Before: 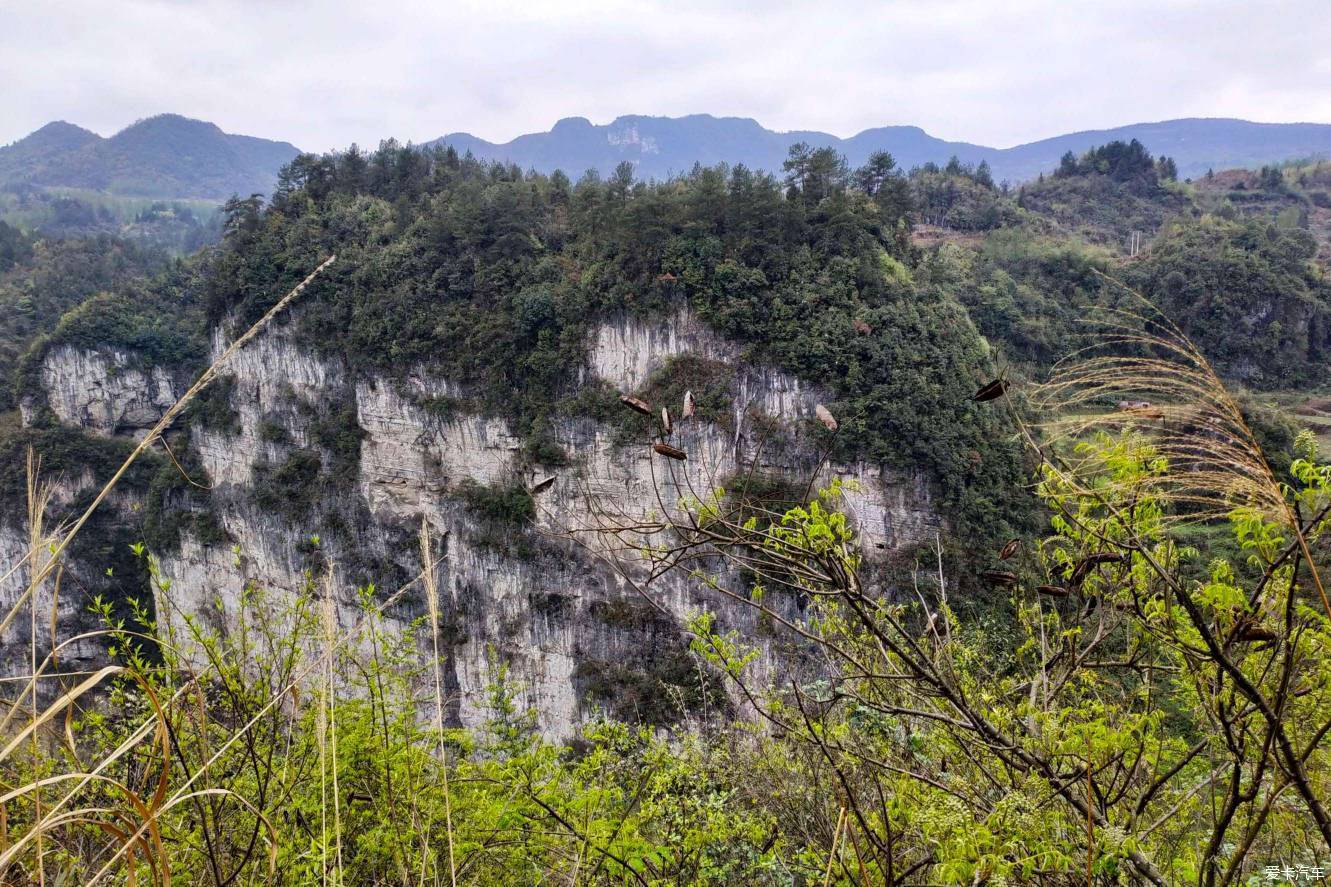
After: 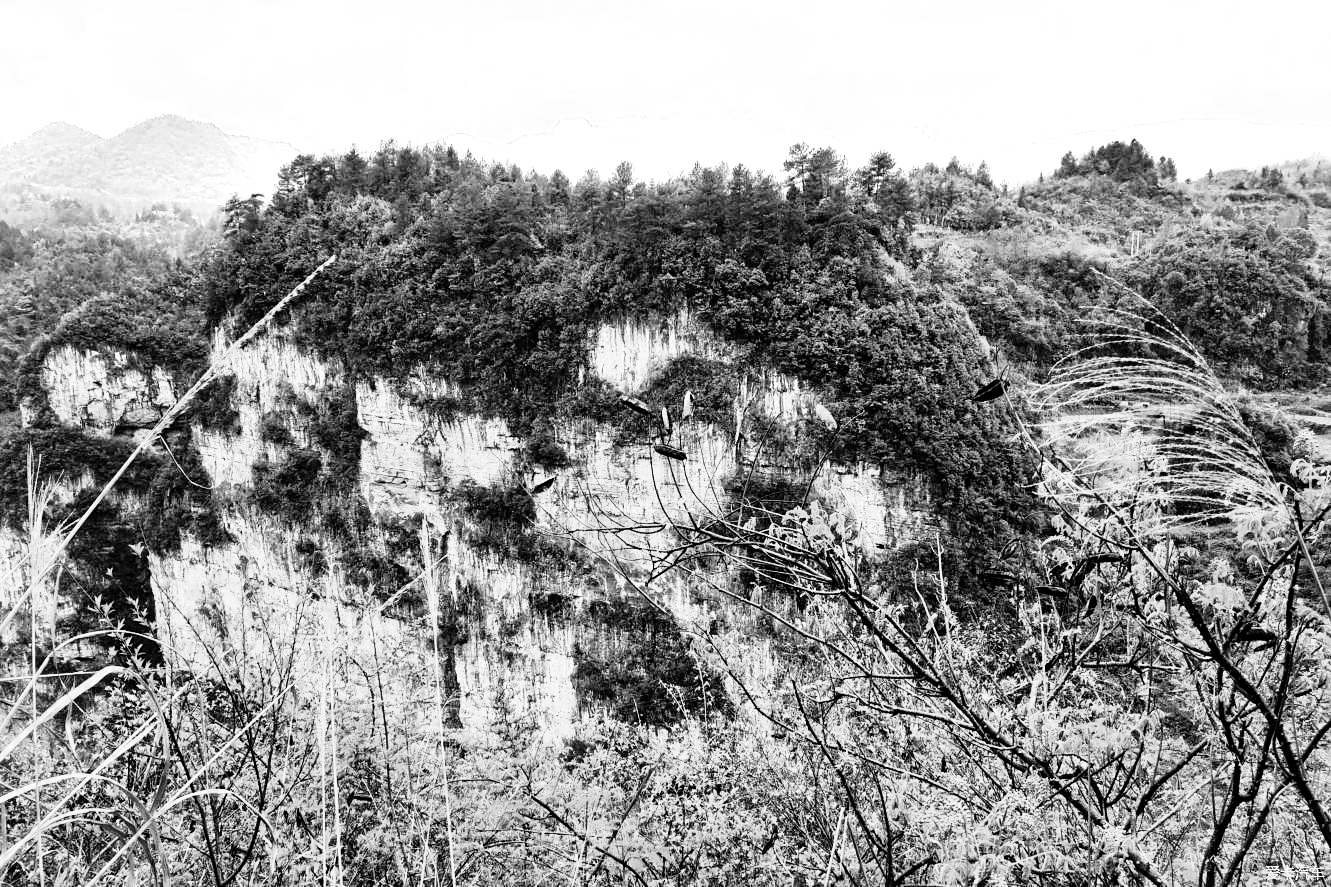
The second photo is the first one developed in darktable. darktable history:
color balance rgb: shadows lift › chroma 1%, shadows lift › hue 113°, highlights gain › chroma 0.2%, highlights gain › hue 333°, perceptual saturation grading › global saturation 20%, perceptual saturation grading › highlights -25%, perceptual saturation grading › shadows 25%, contrast -10%
color zones: curves: ch0 [(0, 0.5) (0.125, 0.4) (0.25, 0.5) (0.375, 0.4) (0.5, 0.4) (0.625, 0.6) (0.75, 0.6) (0.875, 0.5)]; ch1 [(0, 0.4) (0.125, 0.5) (0.25, 0.4) (0.375, 0.4) (0.5, 0.4) (0.625, 0.4) (0.75, 0.5) (0.875, 0.4)]; ch2 [(0, 0.6) (0.125, 0.5) (0.25, 0.5) (0.375, 0.6) (0.5, 0.6) (0.625, 0.5) (0.75, 0.5) (0.875, 0.5)]
denoise (profiled): strength 1.2, preserve shadows 0, a [-1, 0, 0], y [[0.5 ×7] ×4, [0 ×7], [0.5 ×7]], compensate highlight preservation false
monochrome: on, module defaults
rgb curve: curves: ch0 [(0, 0) (0.21, 0.15) (0.24, 0.21) (0.5, 0.75) (0.75, 0.96) (0.89, 0.99) (1, 1)]; ch1 [(0, 0.02) (0.21, 0.13) (0.25, 0.2) (0.5, 0.67) (0.75, 0.9) (0.89, 0.97) (1, 1)]; ch2 [(0, 0.02) (0.21, 0.13) (0.25, 0.2) (0.5, 0.67) (0.75, 0.9) (0.89, 0.97) (1, 1)], compensate middle gray true
sharpen: amount 0.2
contrast equalizer: octaves 7, y [[0.6 ×6], [0.55 ×6], [0 ×6], [0 ×6], [0 ×6]], mix 0.15
